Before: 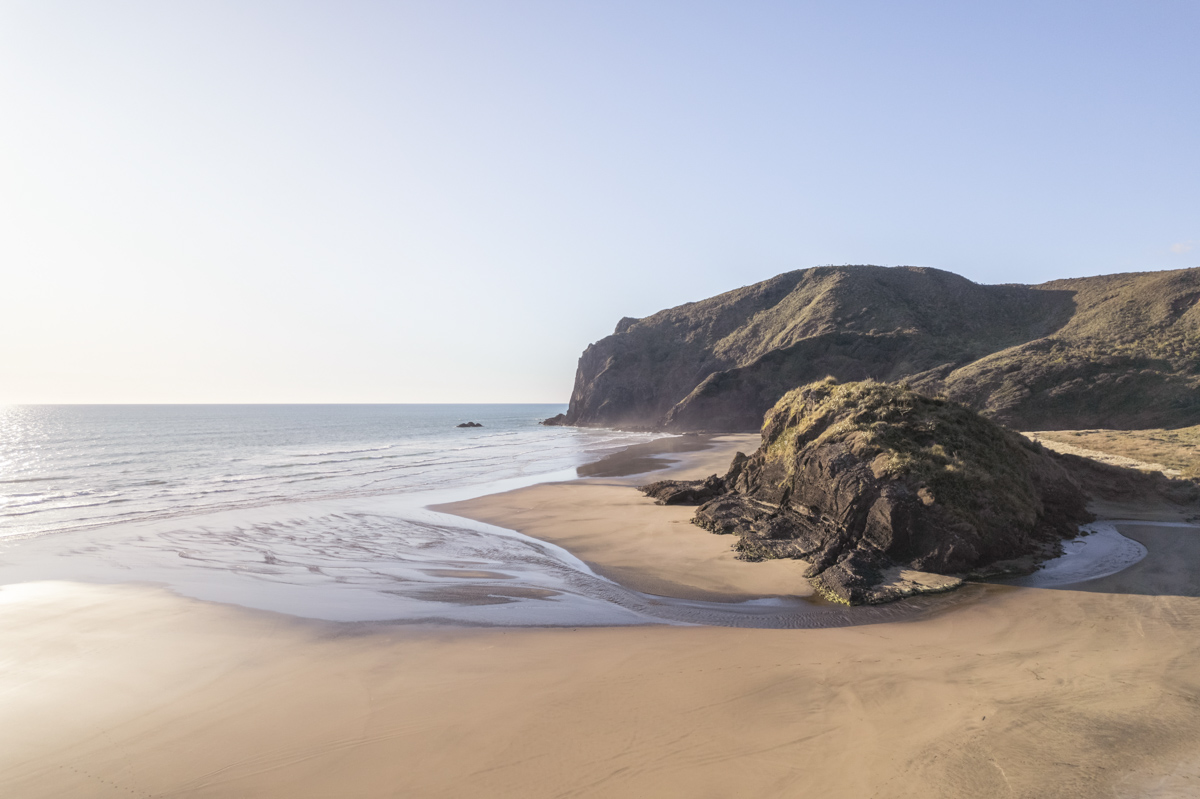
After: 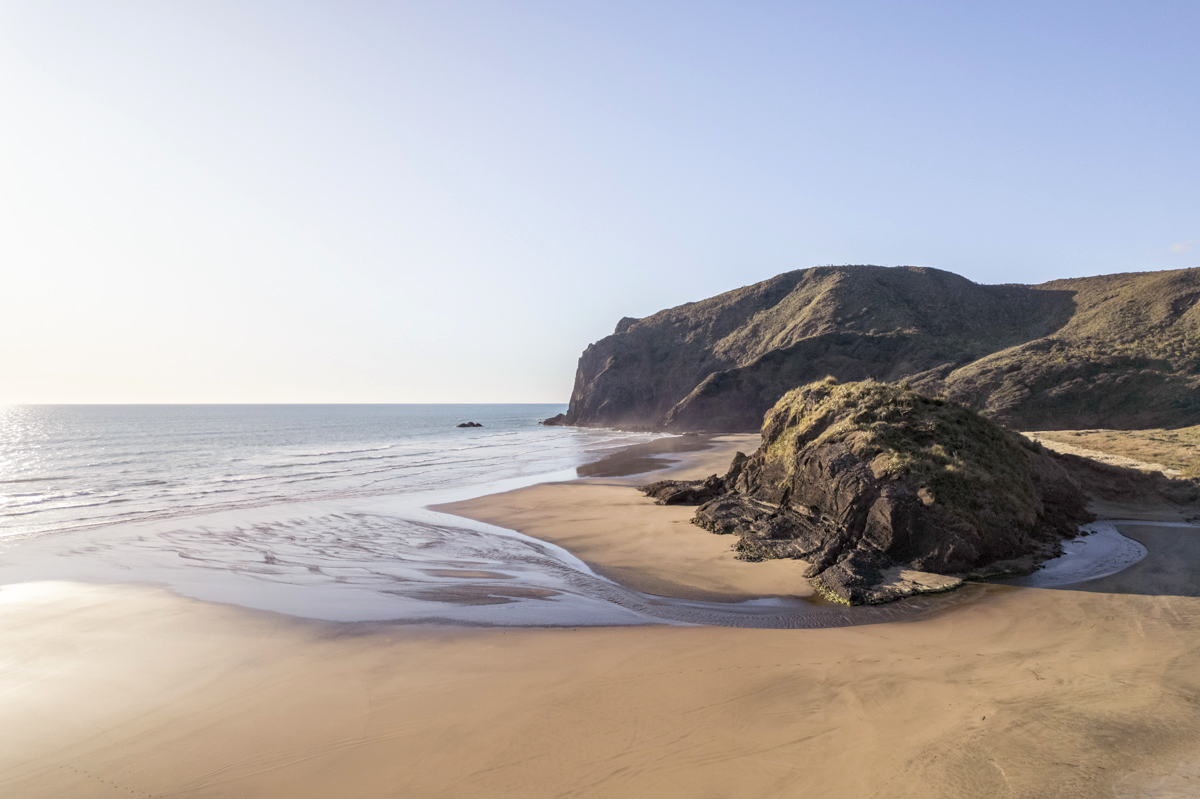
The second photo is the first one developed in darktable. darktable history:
haze removal: compatibility mode true, adaptive false
exposure: black level correction 0.005, exposure 0.014 EV, compensate highlight preservation false
